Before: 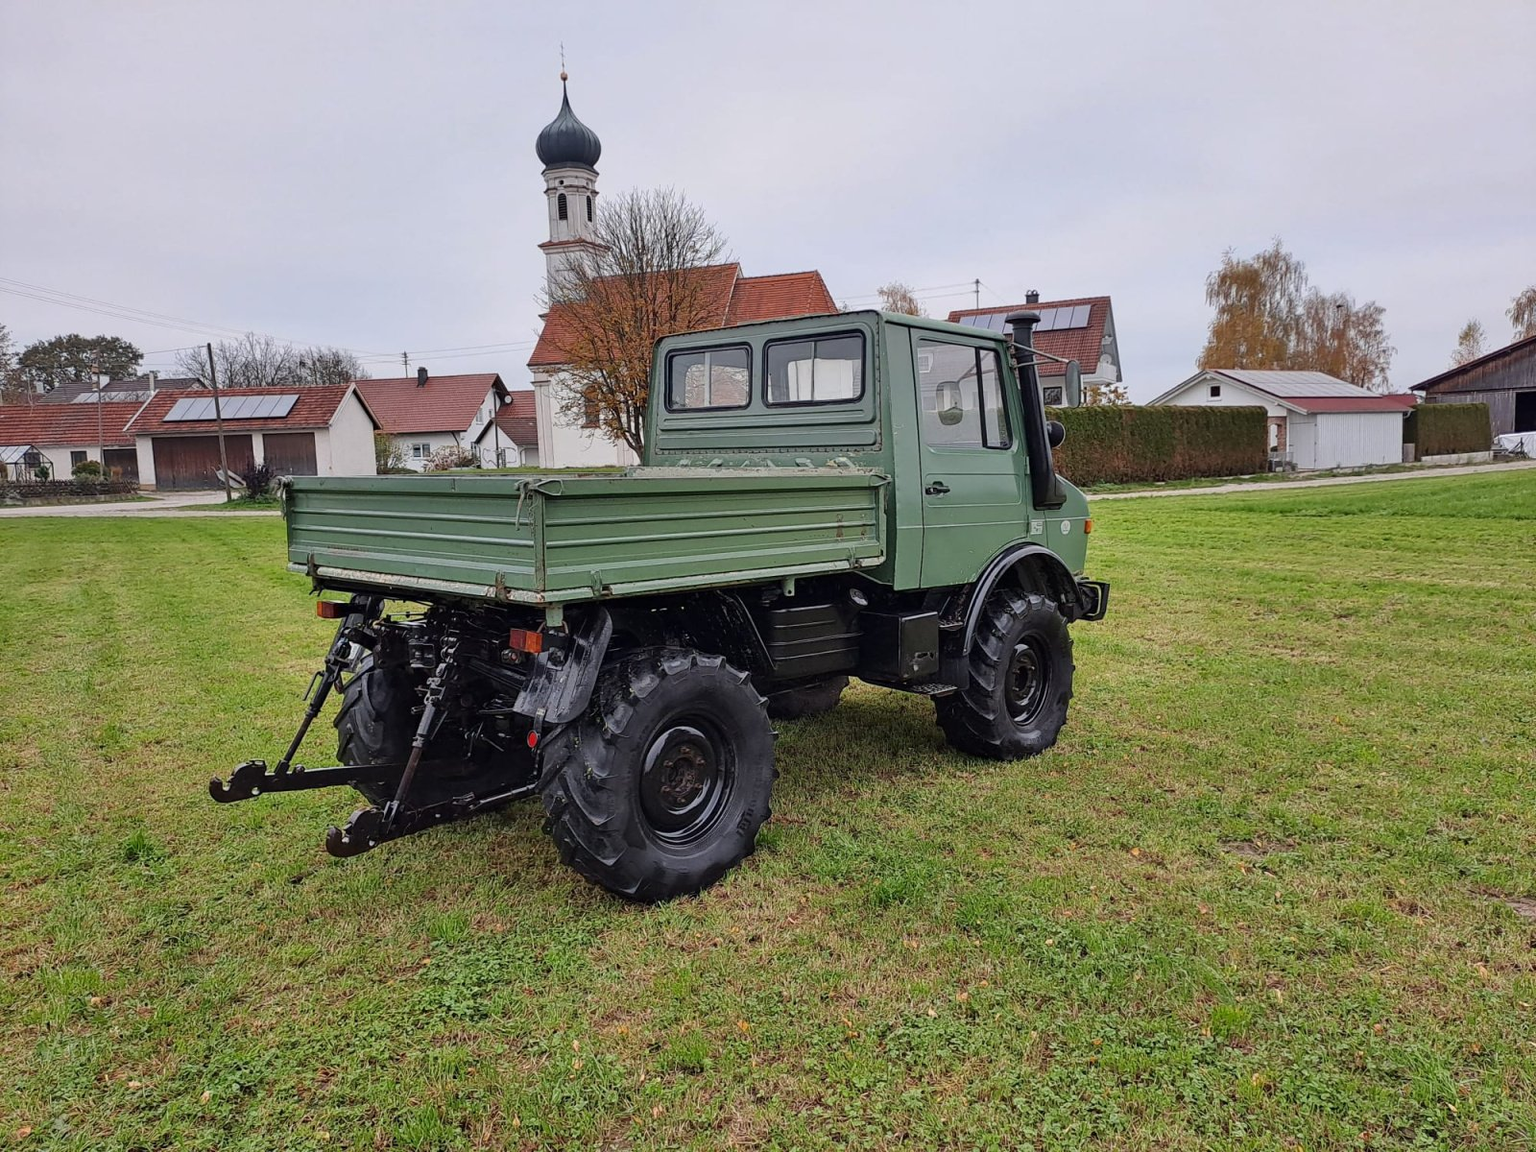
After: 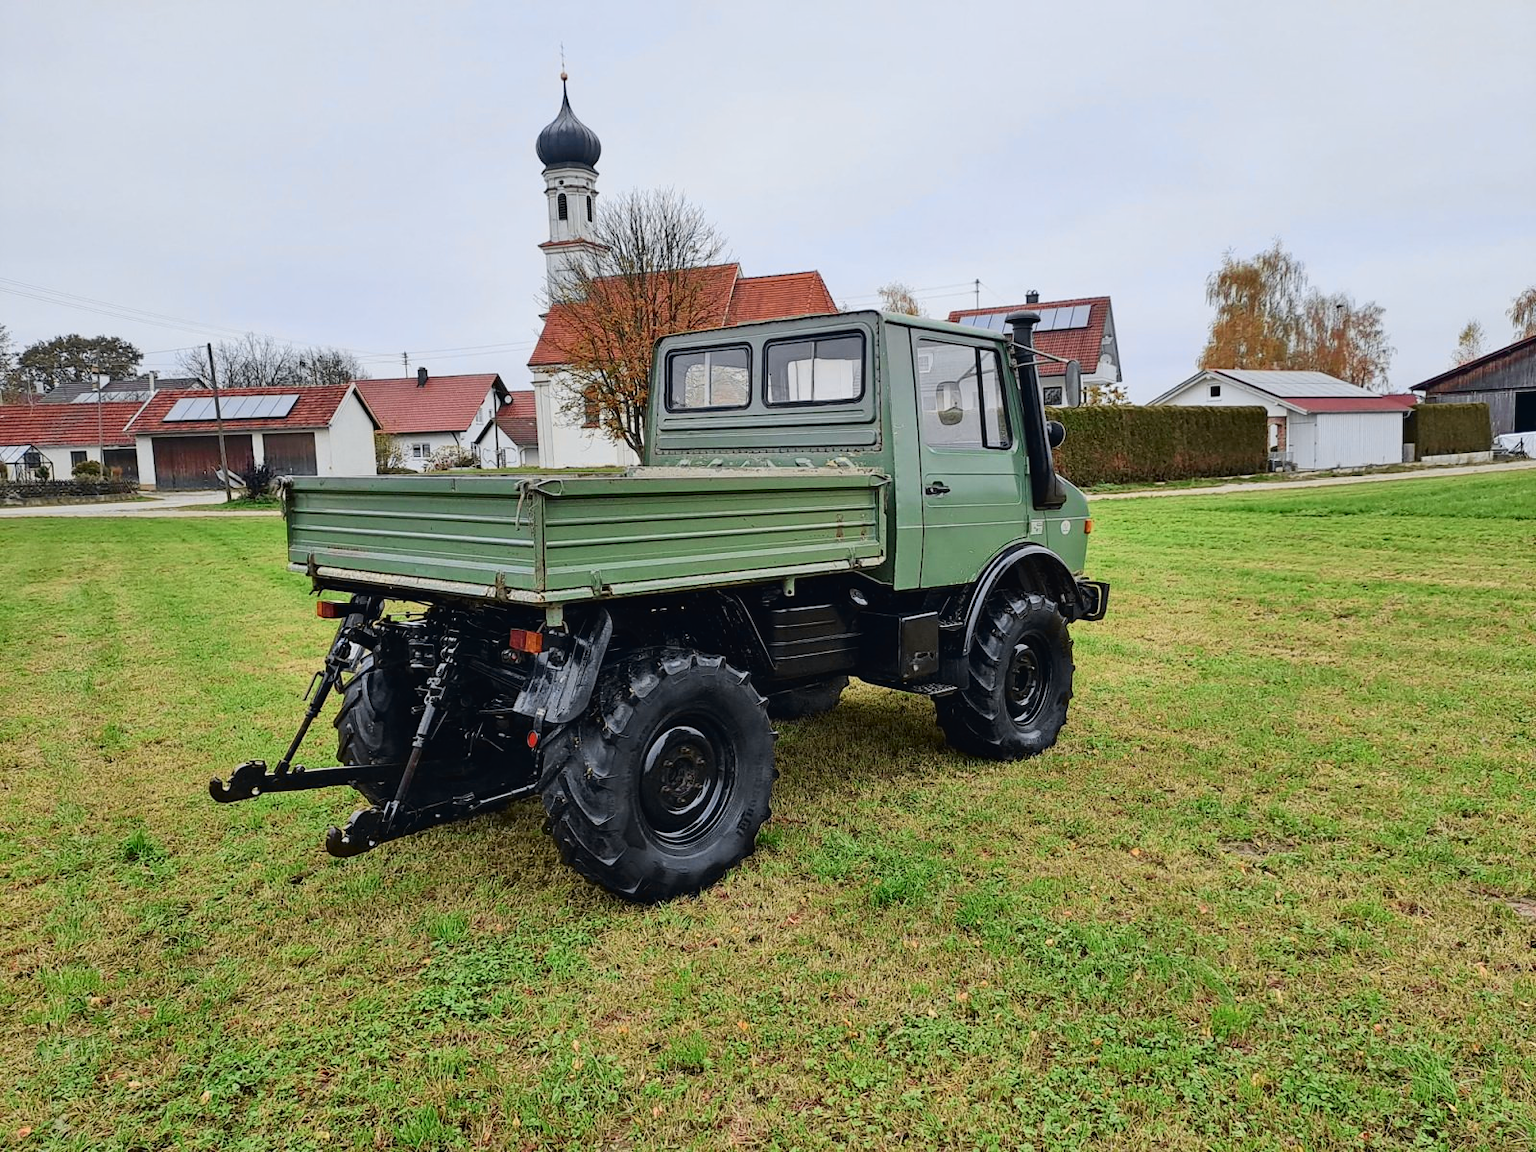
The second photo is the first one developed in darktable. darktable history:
tone curve: curves: ch0 [(0, 0.018) (0.061, 0.041) (0.205, 0.191) (0.289, 0.292) (0.39, 0.424) (0.493, 0.551) (0.666, 0.743) (0.795, 0.841) (1, 0.998)]; ch1 [(0, 0) (0.385, 0.343) (0.439, 0.415) (0.494, 0.498) (0.501, 0.501) (0.51, 0.496) (0.548, 0.554) (0.586, 0.61) (0.684, 0.658) (0.783, 0.804) (1, 1)]; ch2 [(0, 0) (0.304, 0.31) (0.403, 0.399) (0.441, 0.428) (0.47, 0.469) (0.498, 0.496) (0.524, 0.538) (0.566, 0.588) (0.648, 0.665) (0.697, 0.699) (1, 1)], color space Lab, independent channels, preserve colors none
